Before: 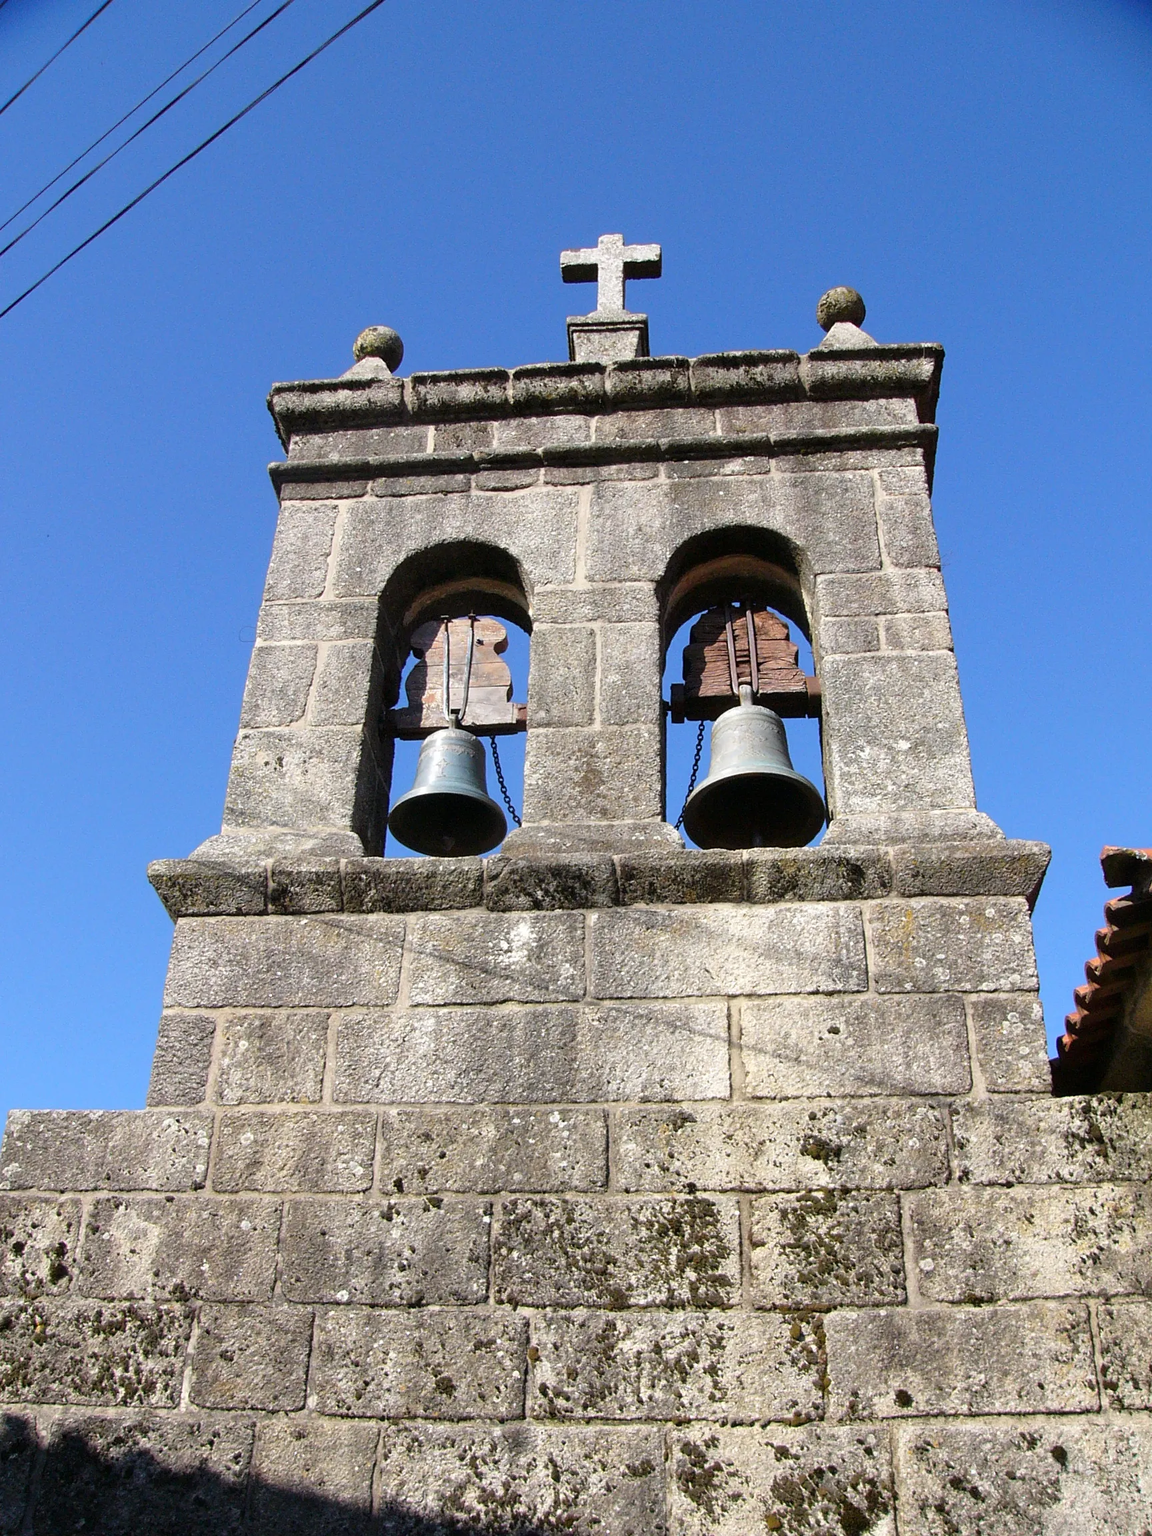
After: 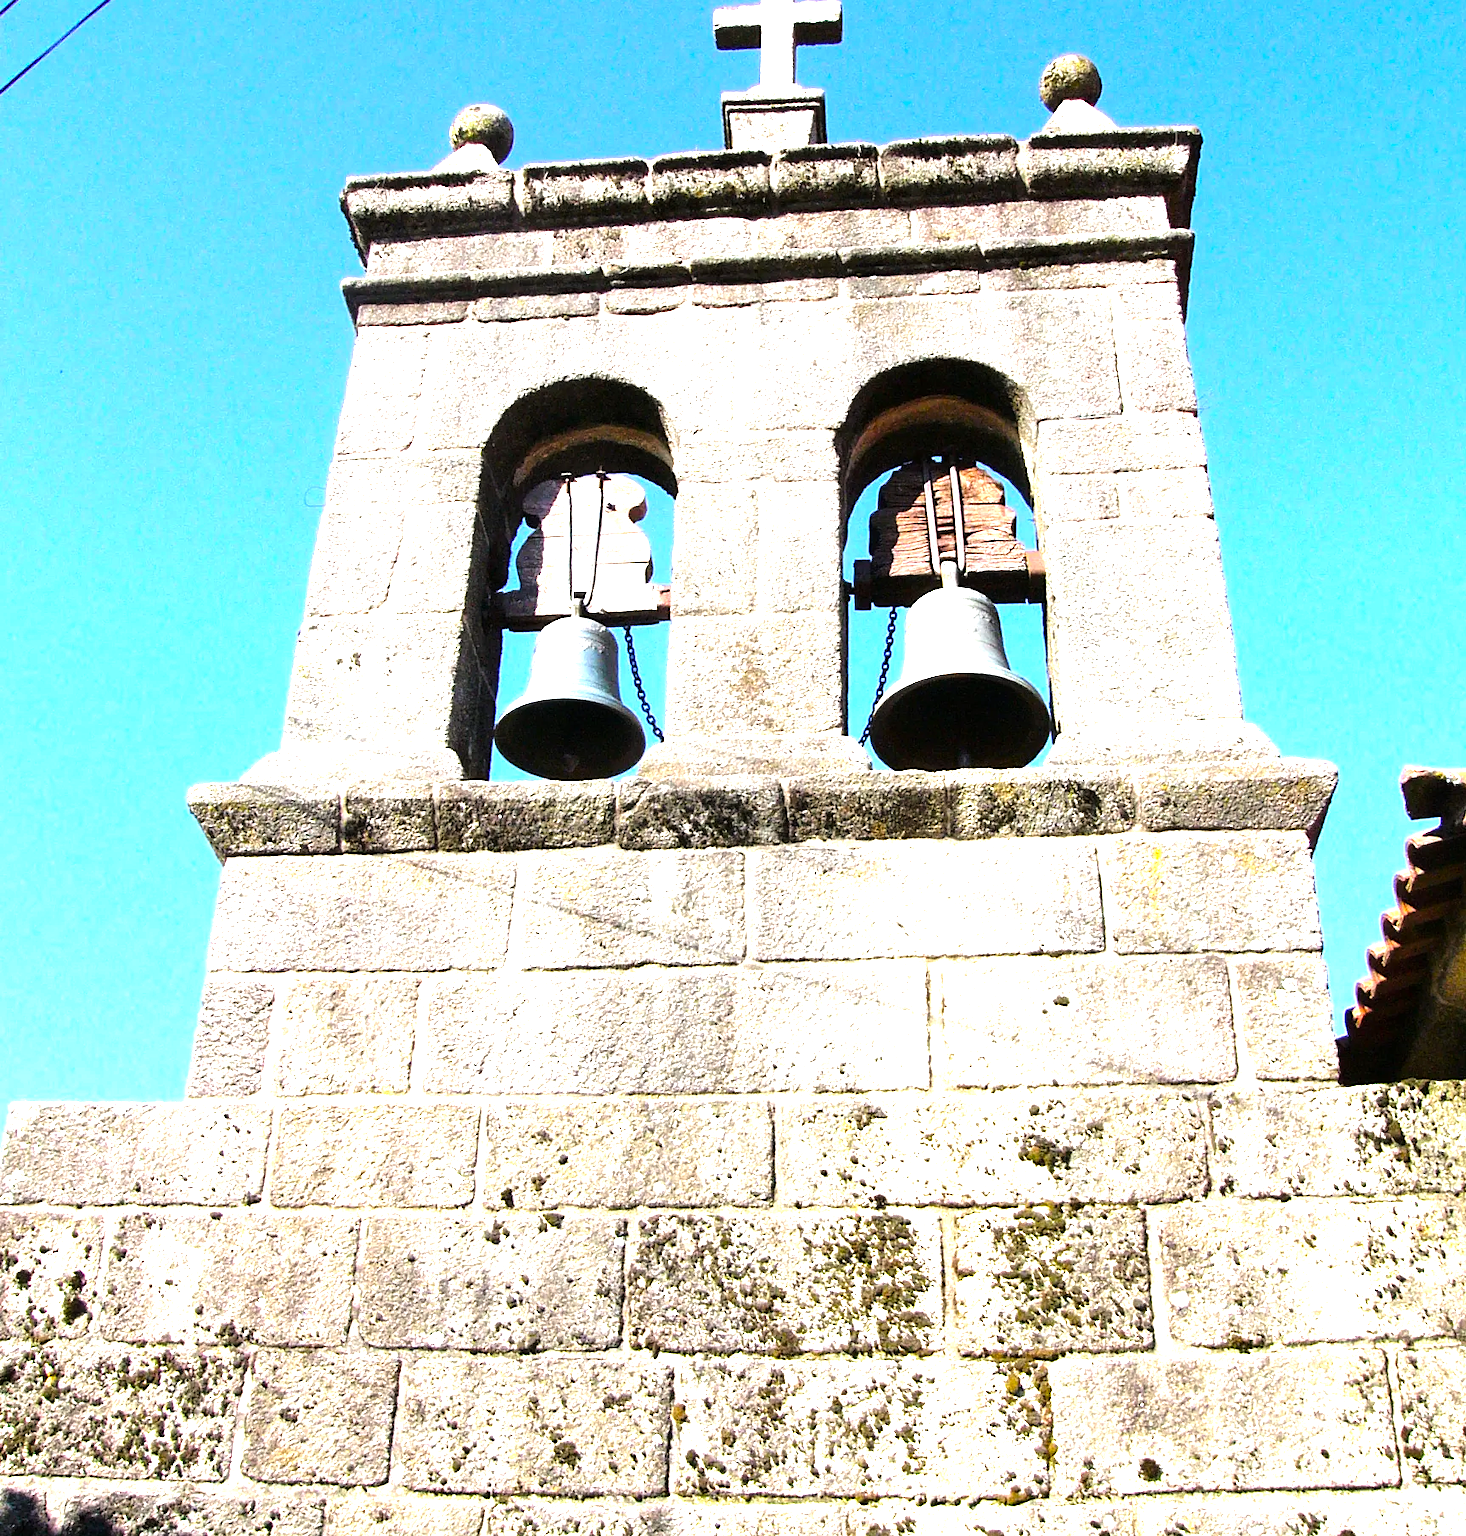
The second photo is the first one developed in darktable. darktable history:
crop and rotate: top 15.926%, bottom 5.476%
color balance rgb: perceptual saturation grading › global saturation 25.889%, perceptual brilliance grading › global brilliance 17.427%
tone curve: curves: ch0 [(0, 0) (0.253, 0.237) (1, 1)]; ch1 [(0, 0) (0.411, 0.385) (0.502, 0.506) (0.557, 0.565) (0.66, 0.683) (1, 1)]; ch2 [(0, 0) (0.394, 0.413) (0.5, 0.5) (1, 1)], color space Lab, linked channels, preserve colors none
tone equalizer: -8 EV -0.76 EV, -7 EV -0.714 EV, -6 EV -0.608 EV, -5 EV -0.373 EV, -3 EV 0.377 EV, -2 EV 0.6 EV, -1 EV 0.69 EV, +0 EV 0.747 EV, mask exposure compensation -0.49 EV
exposure: black level correction 0, exposure 0.499 EV, compensate highlight preservation false
